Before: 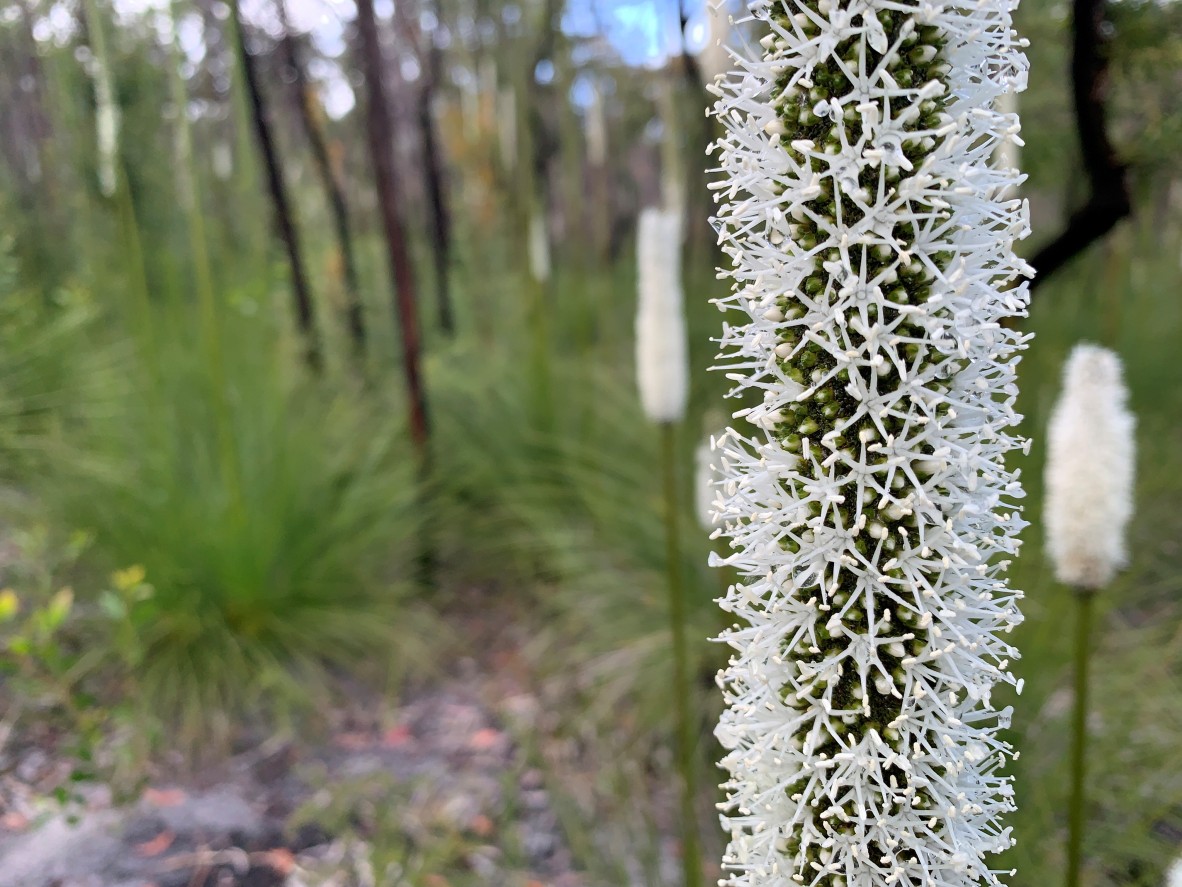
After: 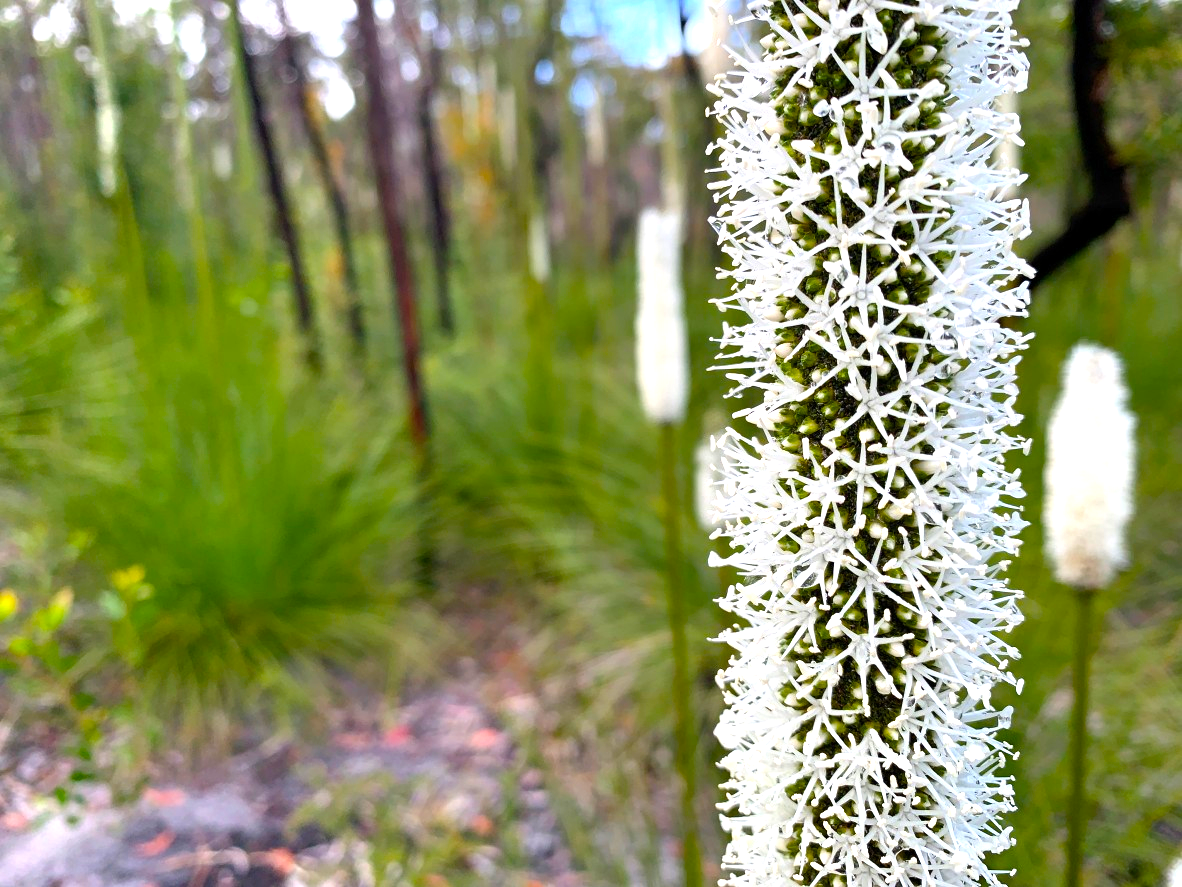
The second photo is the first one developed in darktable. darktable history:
color balance rgb: perceptual saturation grading › global saturation 36.314%, perceptual saturation grading › shadows 35.658%, perceptual brilliance grading › global brilliance 19.377%
